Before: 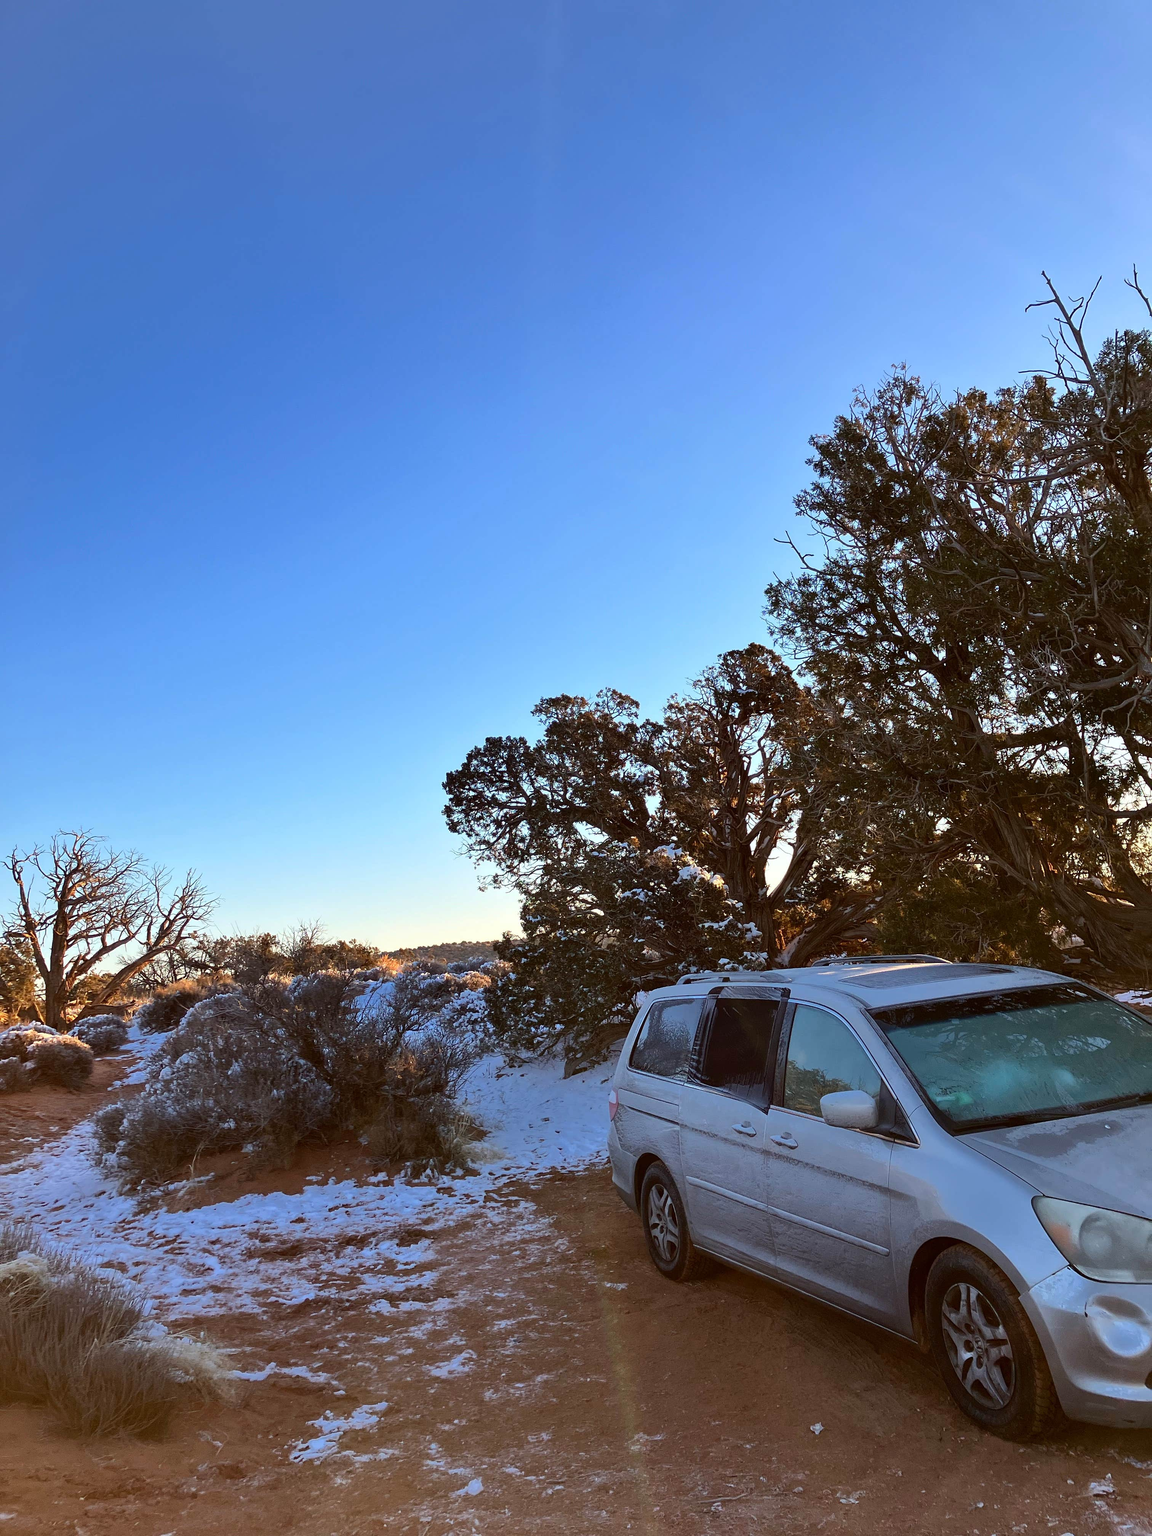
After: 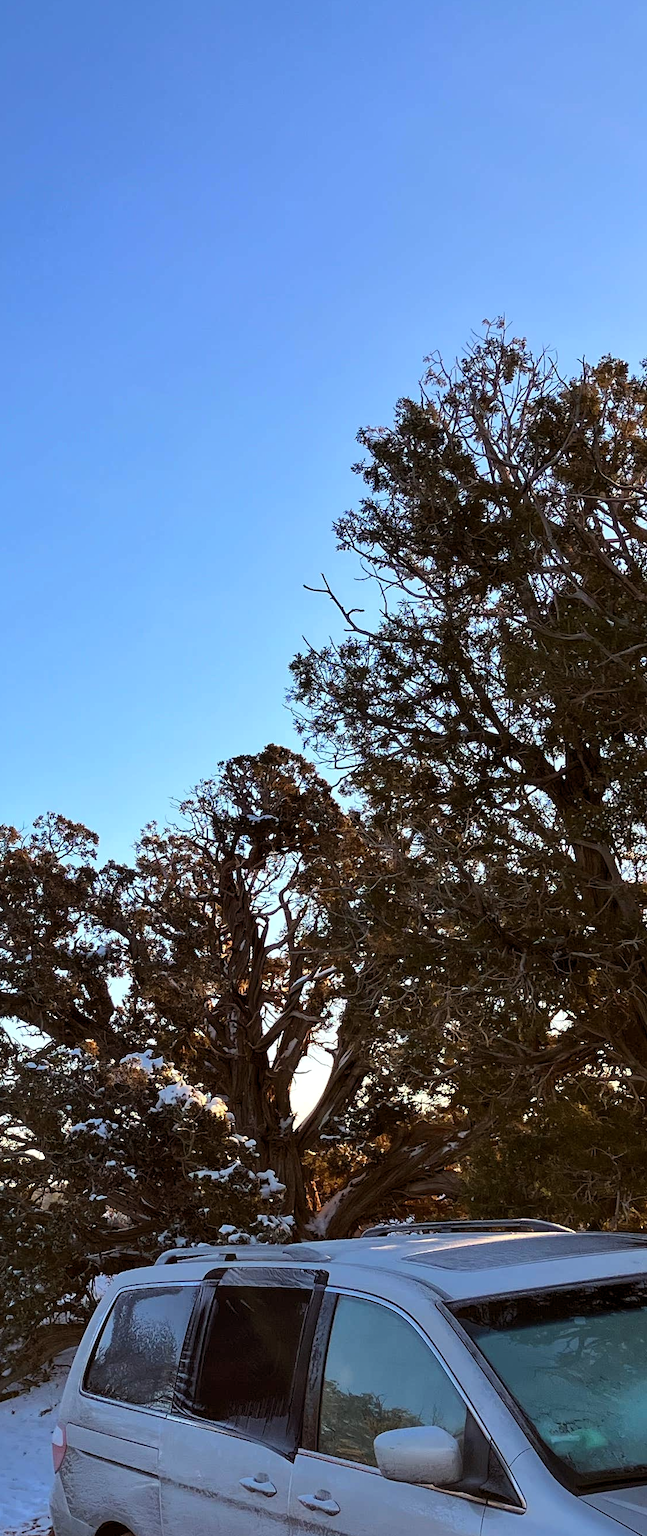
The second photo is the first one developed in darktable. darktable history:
tone equalizer: on, module defaults
levels: levels [0.026, 0.507, 0.987]
crop and rotate: left 49.936%, top 10.094%, right 13.136%, bottom 24.256%
